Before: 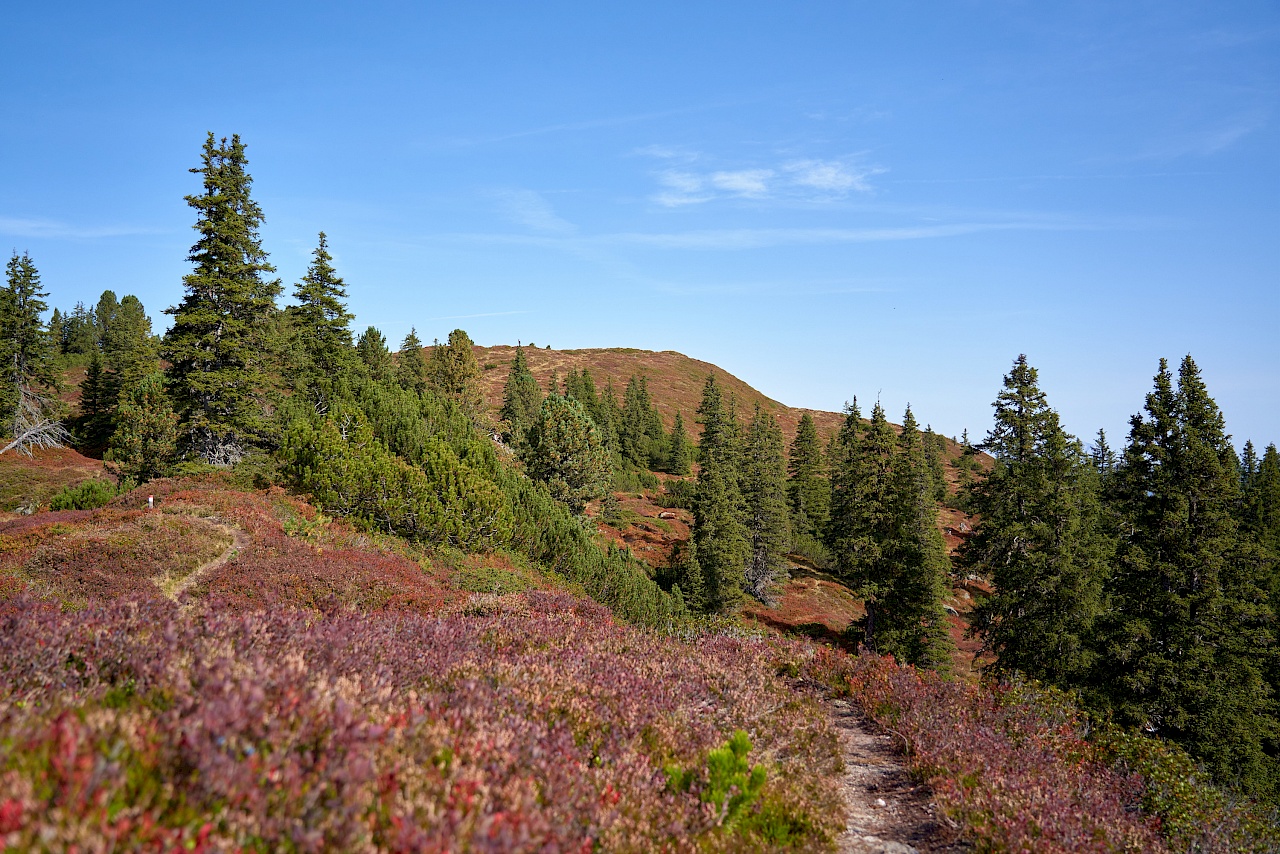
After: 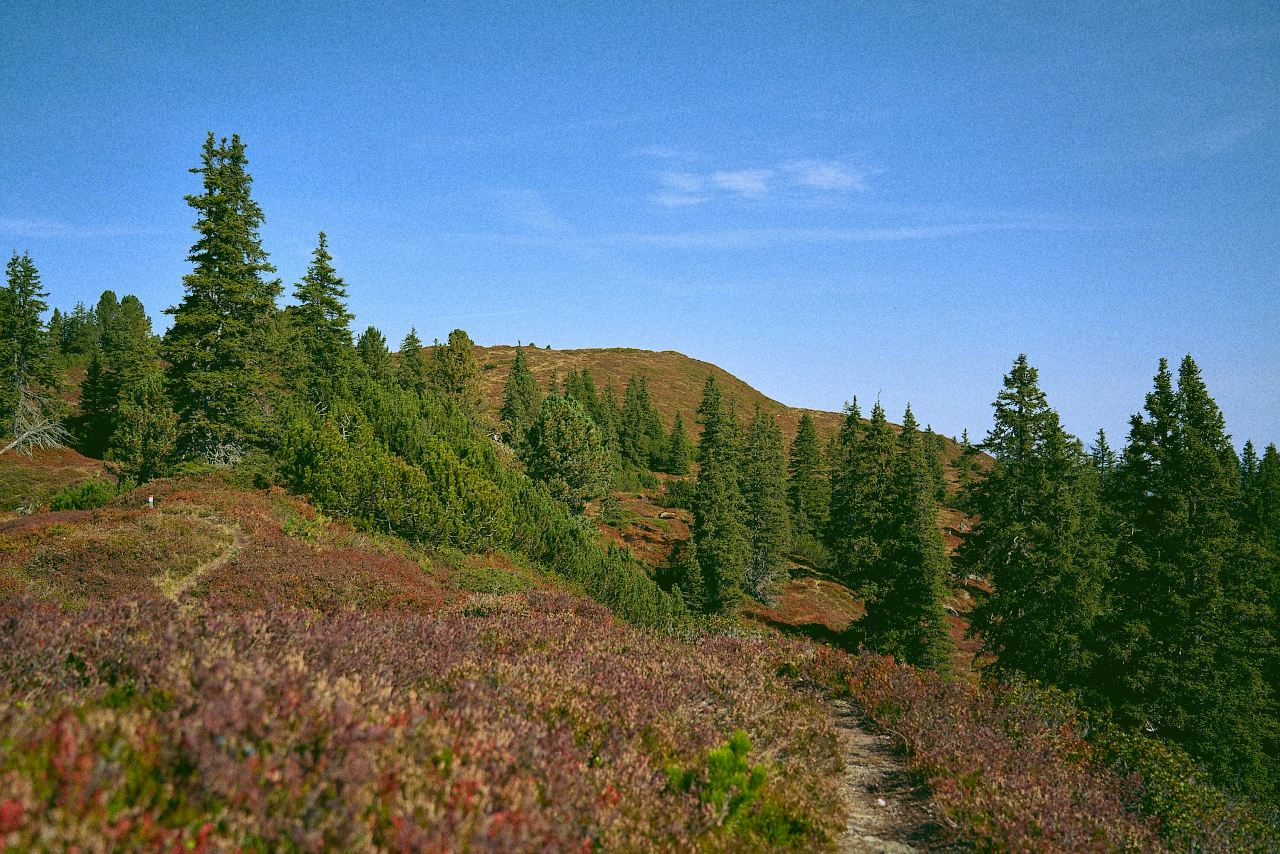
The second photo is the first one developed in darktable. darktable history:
rgb curve: curves: ch0 [(0.123, 0.061) (0.995, 0.887)]; ch1 [(0.06, 0.116) (1, 0.906)]; ch2 [(0, 0) (0.824, 0.69) (1, 1)], mode RGB, independent channels, compensate middle gray true
grain: coarseness 22.88 ISO
